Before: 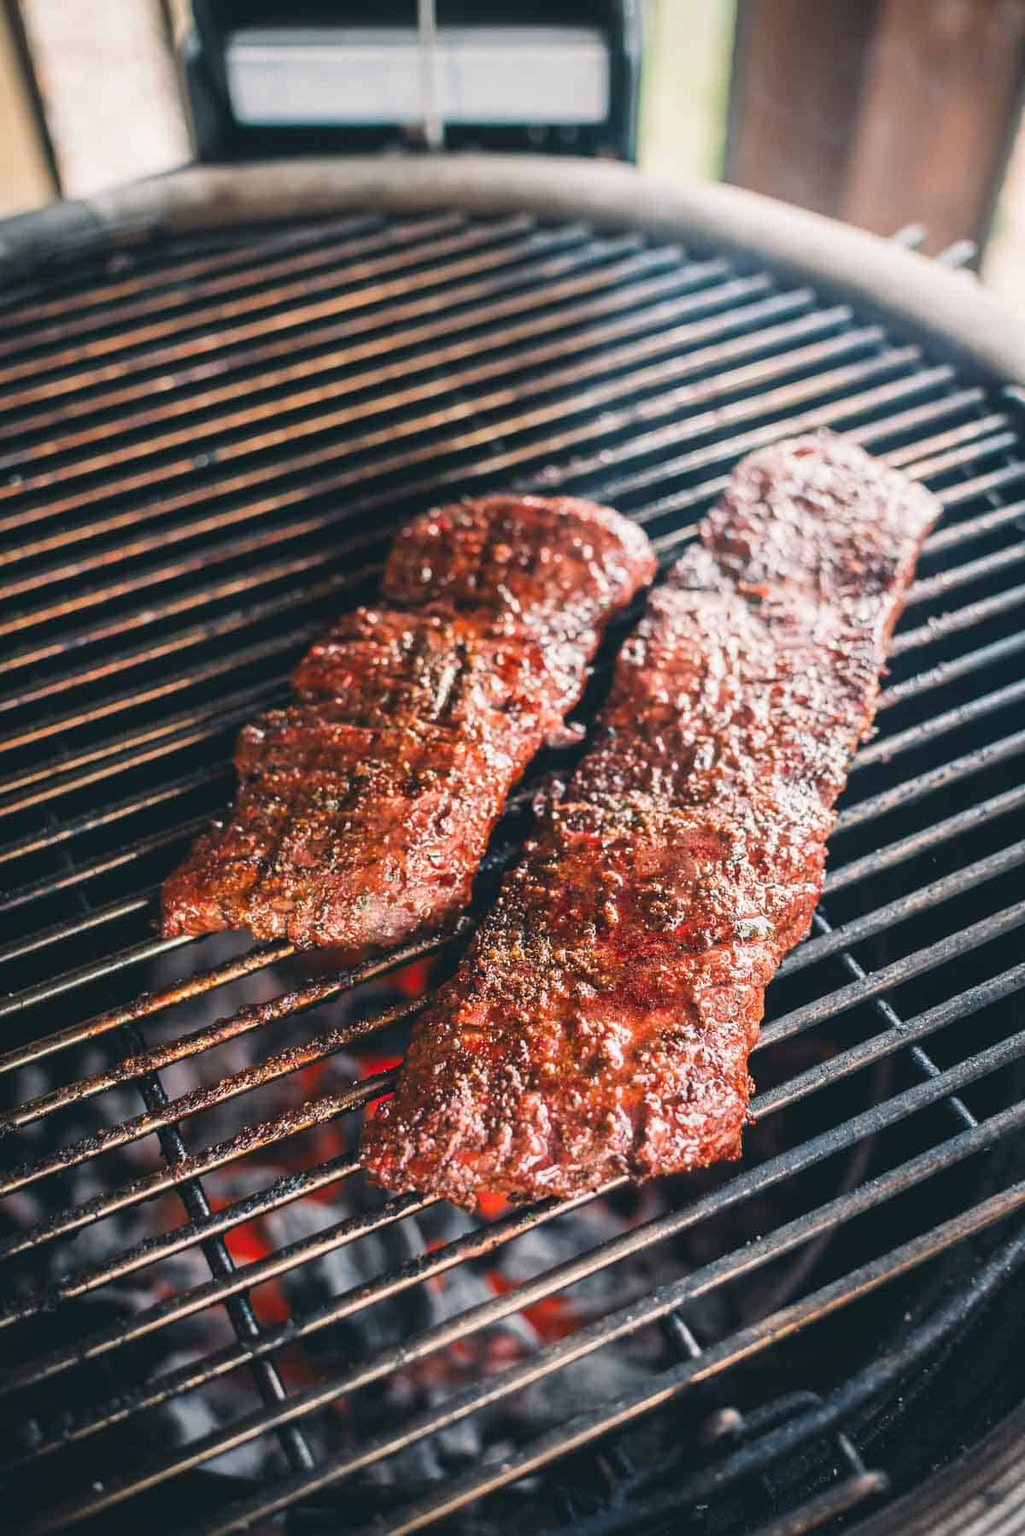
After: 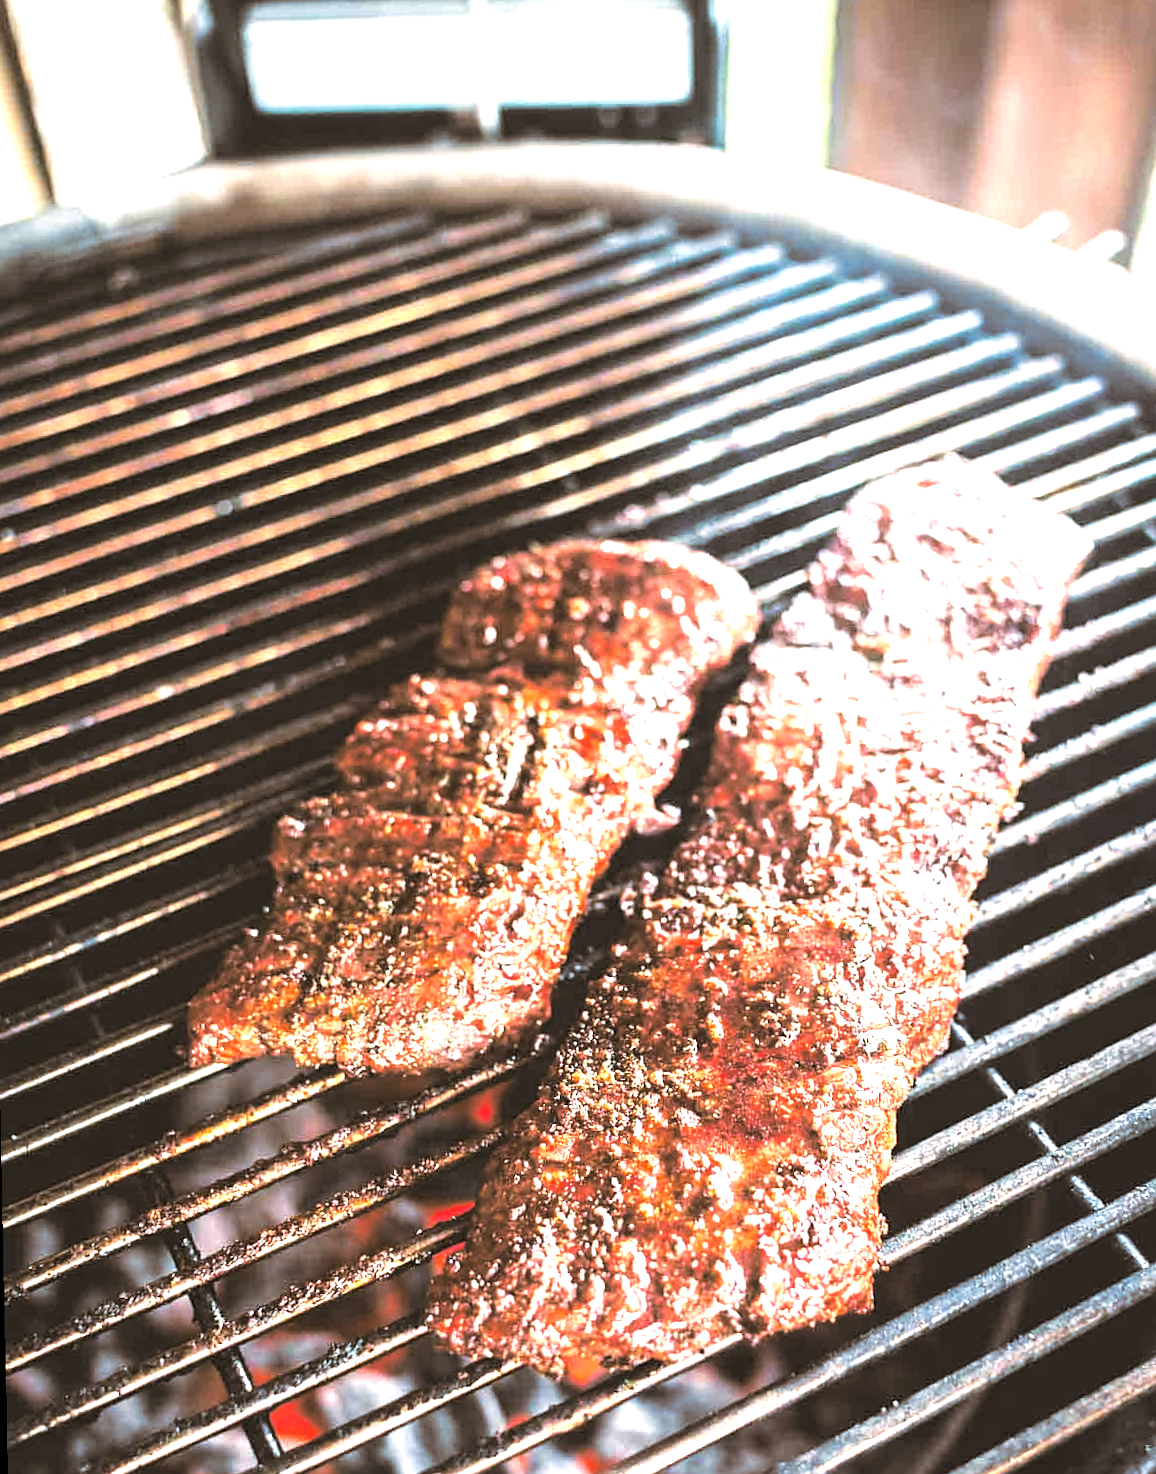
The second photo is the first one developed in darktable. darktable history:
split-toning: shadows › hue 32.4°, shadows › saturation 0.51, highlights › hue 180°, highlights › saturation 0, balance -60.17, compress 55.19%
rotate and perspective: rotation -1°, crop left 0.011, crop right 0.989, crop top 0.025, crop bottom 0.975
crop and rotate: angle 0.2°, left 0.275%, right 3.127%, bottom 14.18%
exposure: black level correction 0, exposure 1.1 EV, compensate exposure bias true, compensate highlight preservation false
color contrast: green-magenta contrast 0.96
velvia: strength 15%
sharpen: amount 0.2
tone equalizer: -8 EV -0.417 EV, -7 EV -0.389 EV, -6 EV -0.333 EV, -5 EV -0.222 EV, -3 EV 0.222 EV, -2 EV 0.333 EV, -1 EV 0.389 EV, +0 EV 0.417 EV, edges refinement/feathering 500, mask exposure compensation -1.57 EV, preserve details no
